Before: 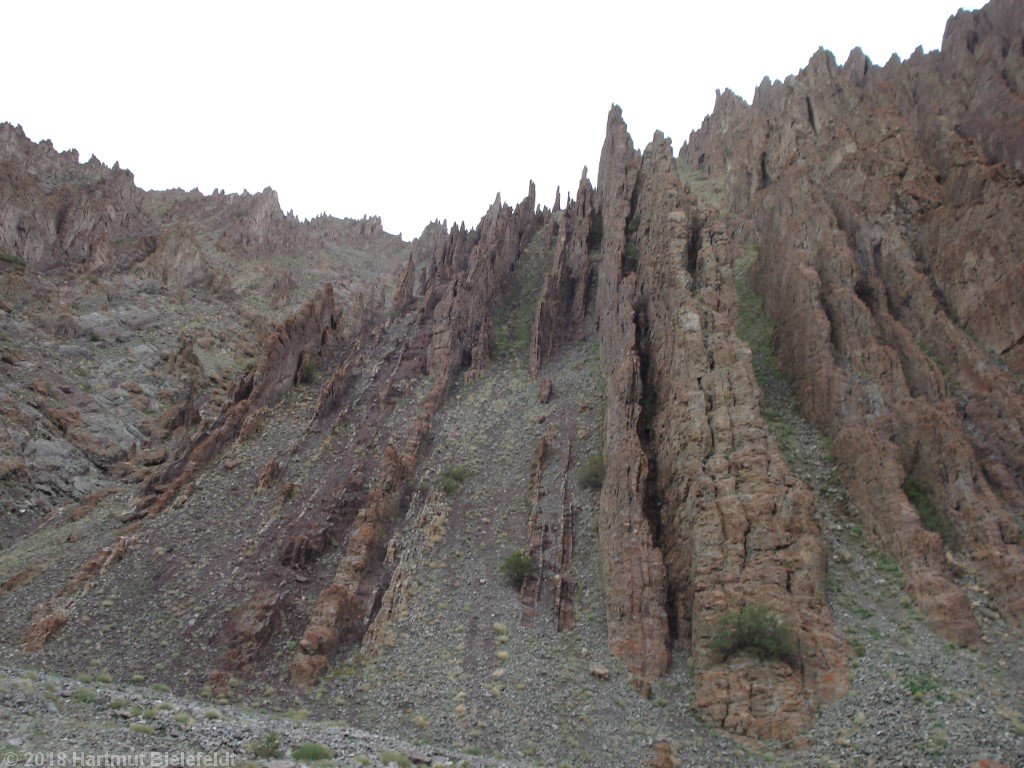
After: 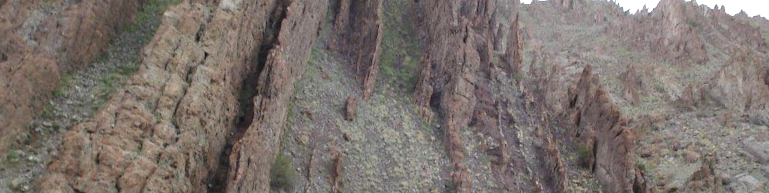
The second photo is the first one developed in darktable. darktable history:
exposure: exposure 0.6 EV, compensate highlight preservation false
white balance: emerald 1
crop and rotate: angle 16.12°, top 30.835%, bottom 35.653%
